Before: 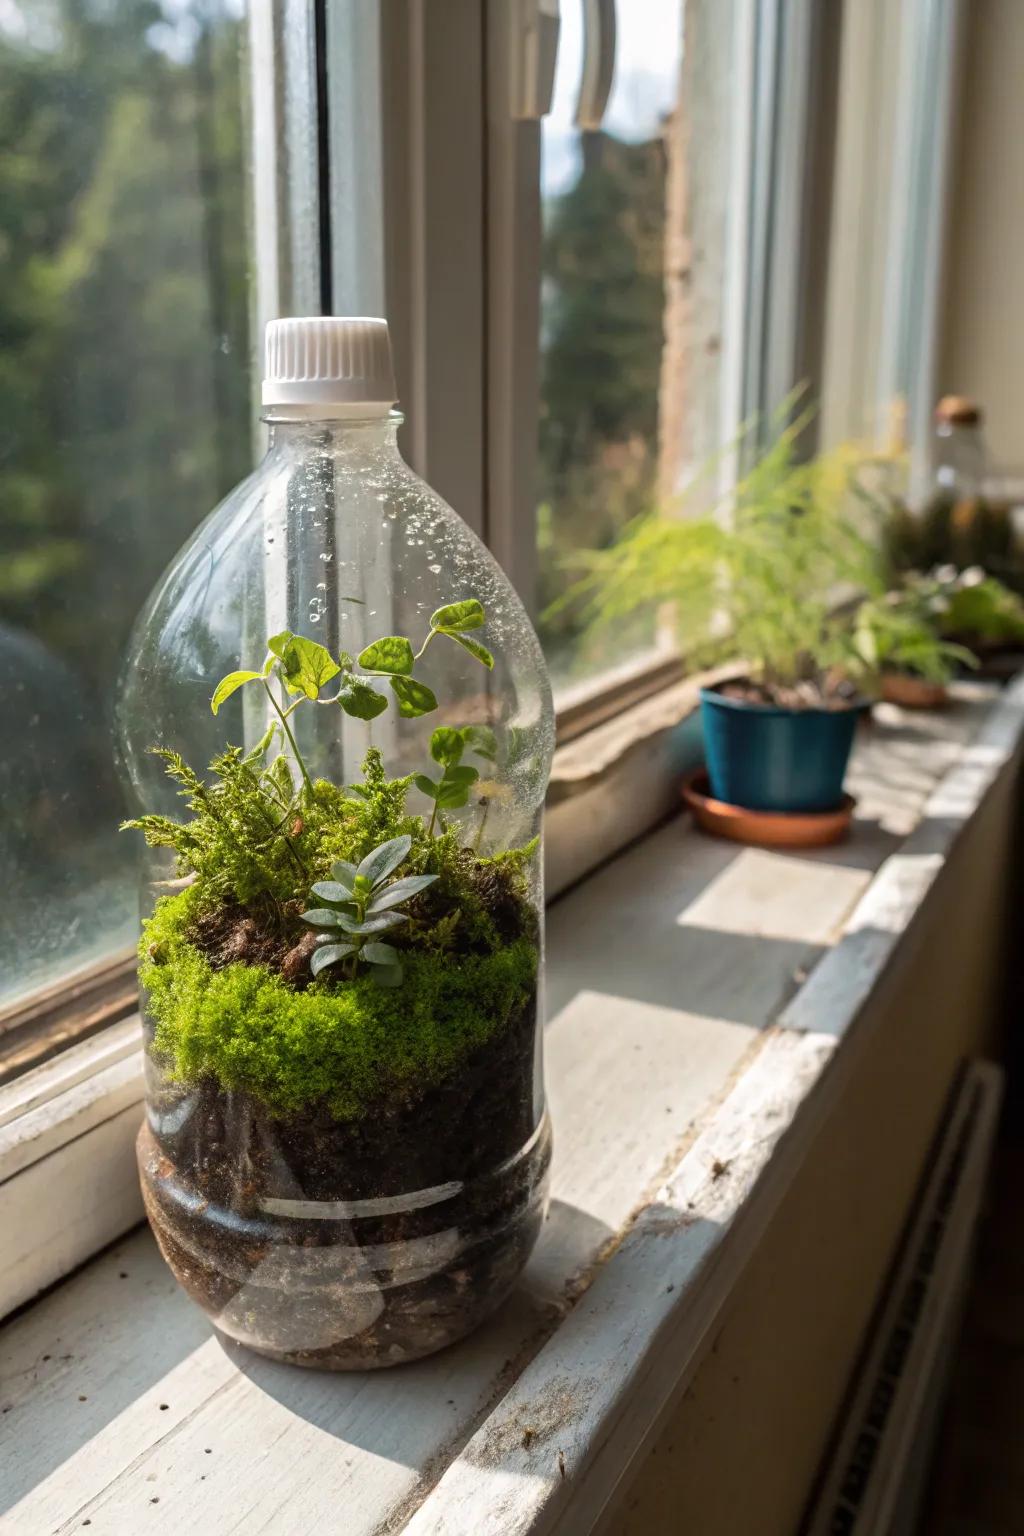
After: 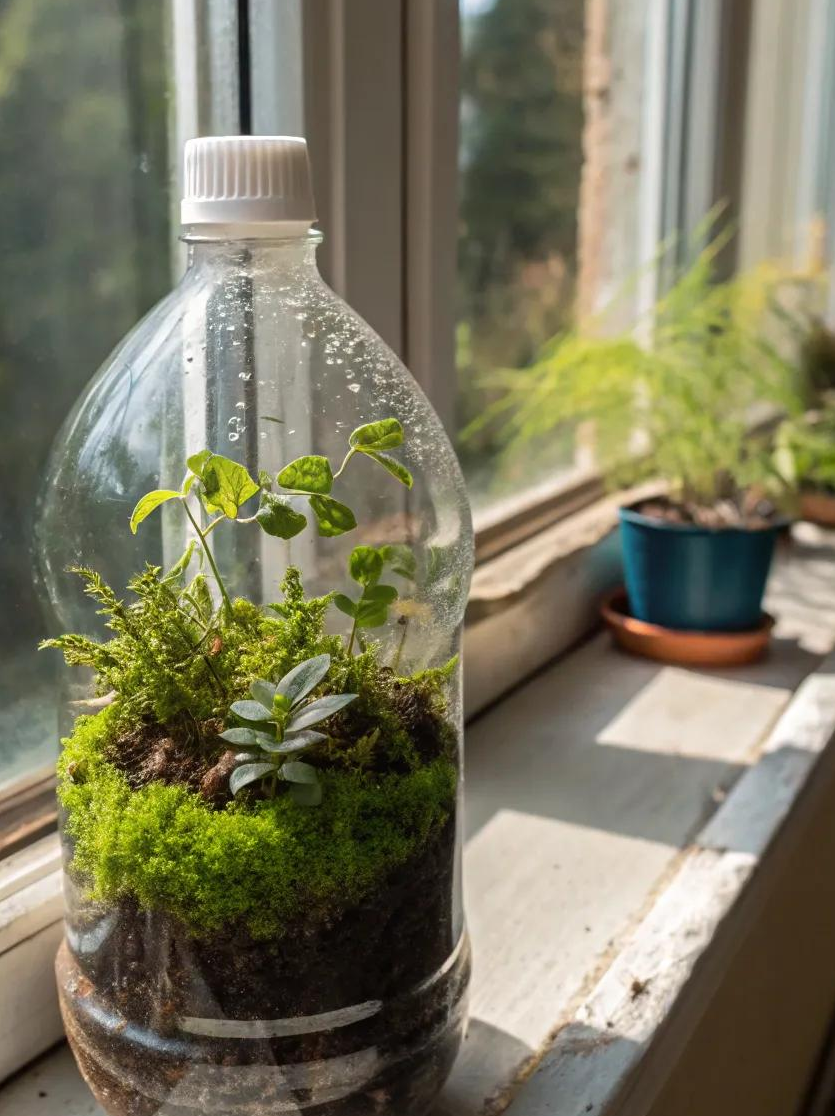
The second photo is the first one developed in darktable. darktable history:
crop: left 7.919%, top 11.821%, right 10.452%, bottom 15.476%
